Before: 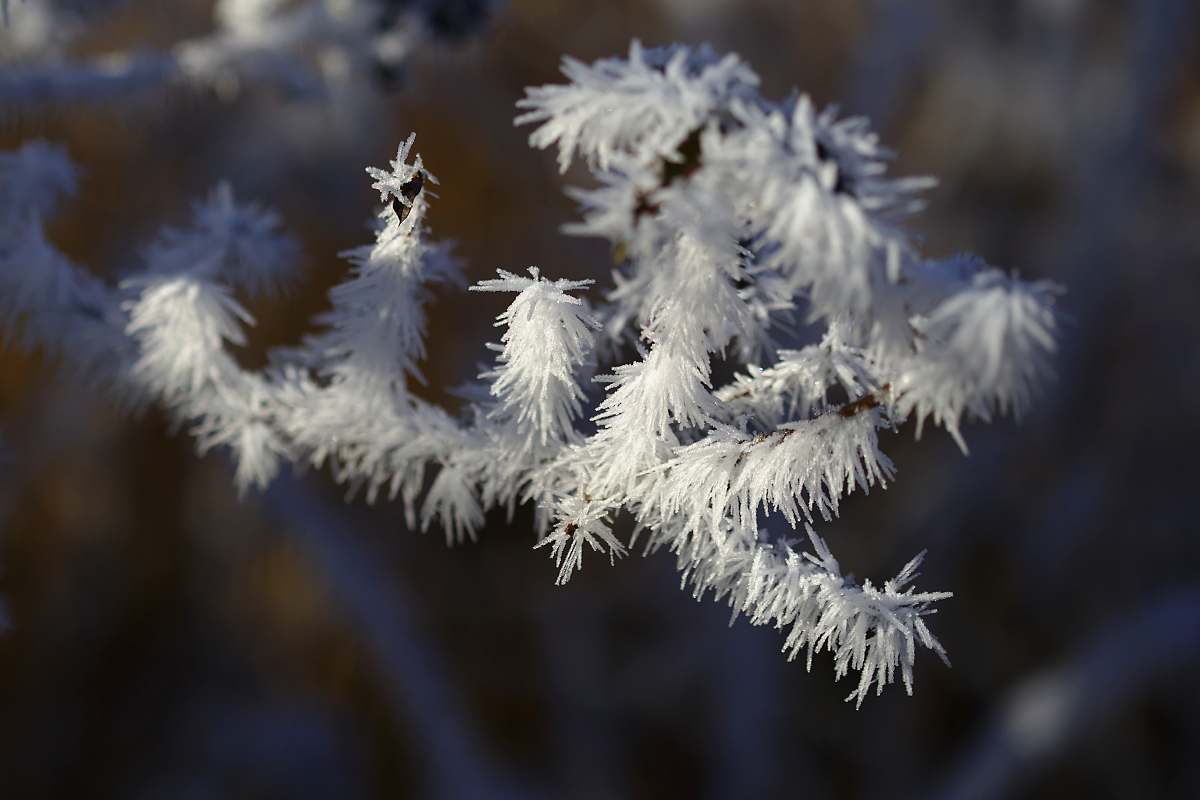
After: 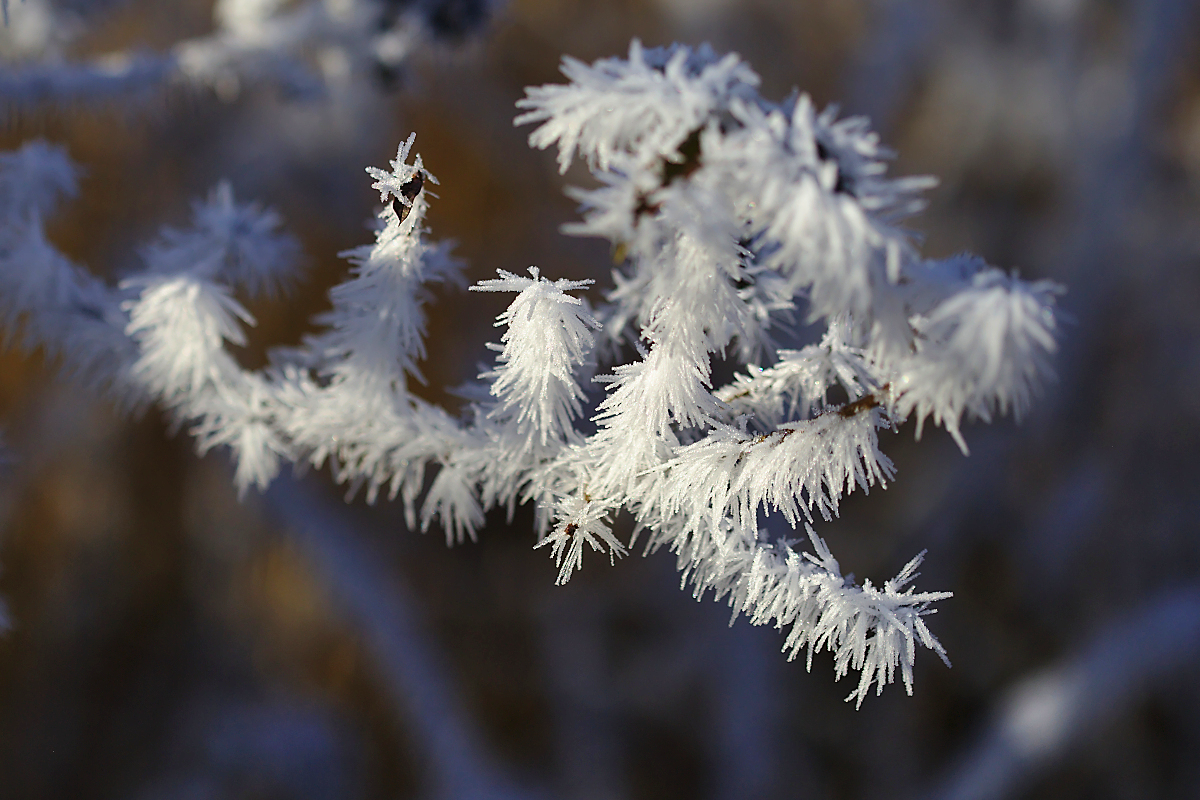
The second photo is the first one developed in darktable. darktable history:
contrast brightness saturation: contrast 0.07, brightness 0.08, saturation 0.18
shadows and highlights: radius 108.52, shadows 40.68, highlights -72.88, low approximation 0.01, soften with gaussian
local contrast: mode bilateral grid, contrast 15, coarseness 36, detail 105%, midtone range 0.2
sharpen: radius 1.559, amount 0.373, threshold 1.271
